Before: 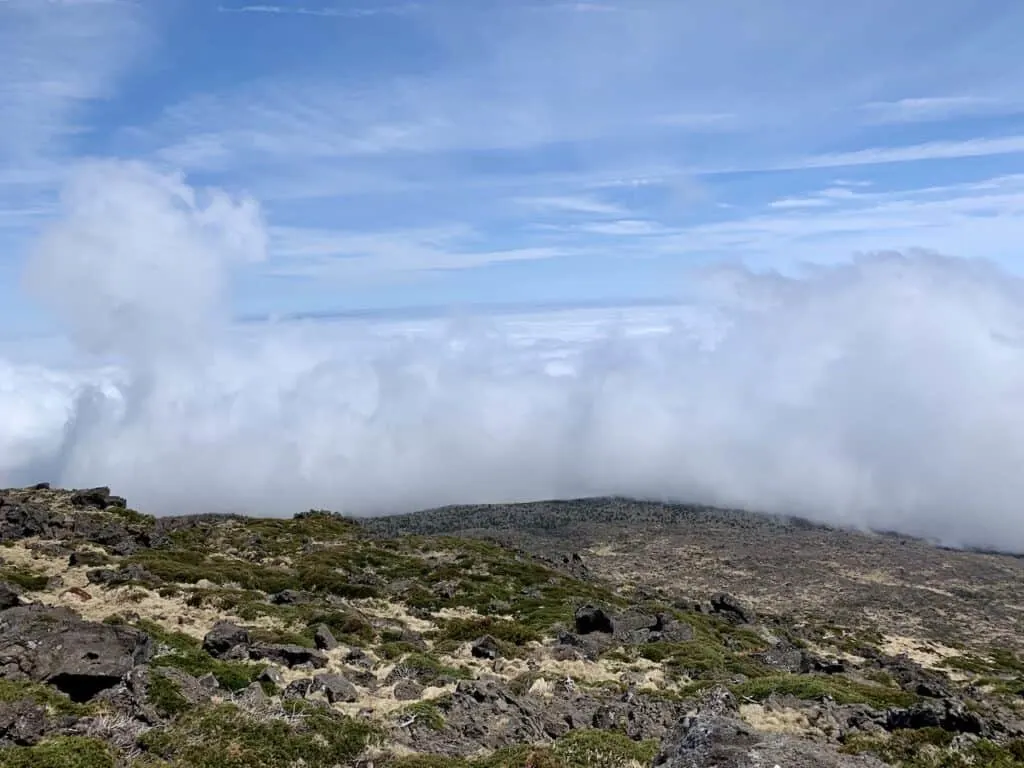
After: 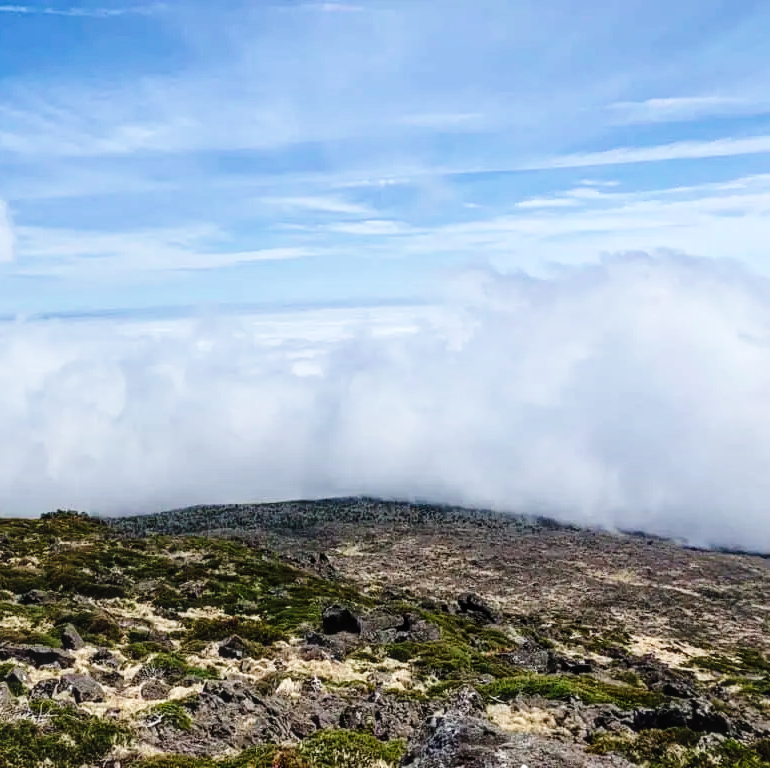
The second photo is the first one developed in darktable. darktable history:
crop and rotate: left 24.77%
tone equalizer: on, module defaults
tone curve: curves: ch0 [(0, 0.023) (0.132, 0.075) (0.251, 0.186) (0.441, 0.476) (0.662, 0.757) (0.849, 0.927) (1, 0.99)]; ch1 [(0, 0) (0.447, 0.411) (0.483, 0.469) (0.498, 0.496) (0.518, 0.514) (0.561, 0.59) (0.606, 0.659) (0.657, 0.725) (0.869, 0.916) (1, 1)]; ch2 [(0, 0) (0.307, 0.315) (0.425, 0.438) (0.483, 0.477) (0.503, 0.503) (0.526, 0.553) (0.552, 0.601) (0.615, 0.669) (0.703, 0.797) (0.985, 0.966)], preserve colors none
local contrast: on, module defaults
